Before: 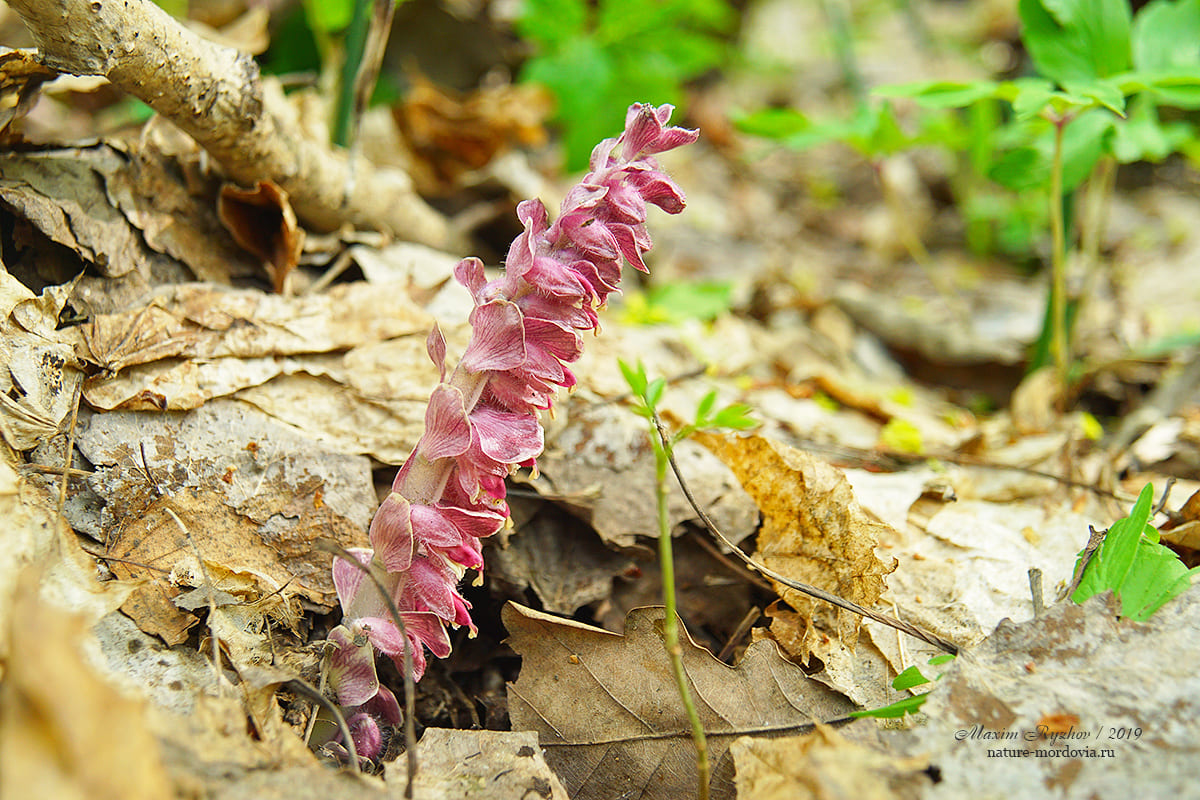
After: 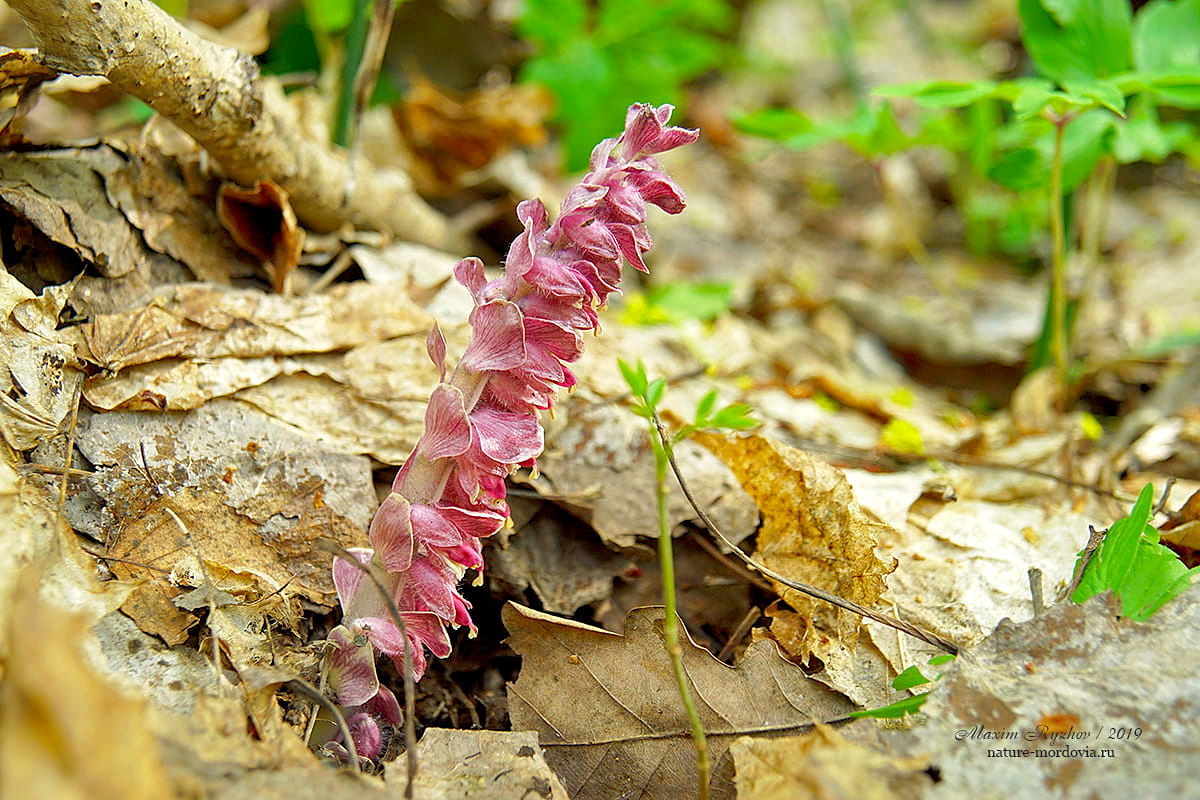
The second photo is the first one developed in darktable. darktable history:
exposure: black level correction 0.007, exposure 0.091 EV, compensate highlight preservation false
sharpen: amount 0.206
shadows and highlights: highlights color adjustment 55.14%
